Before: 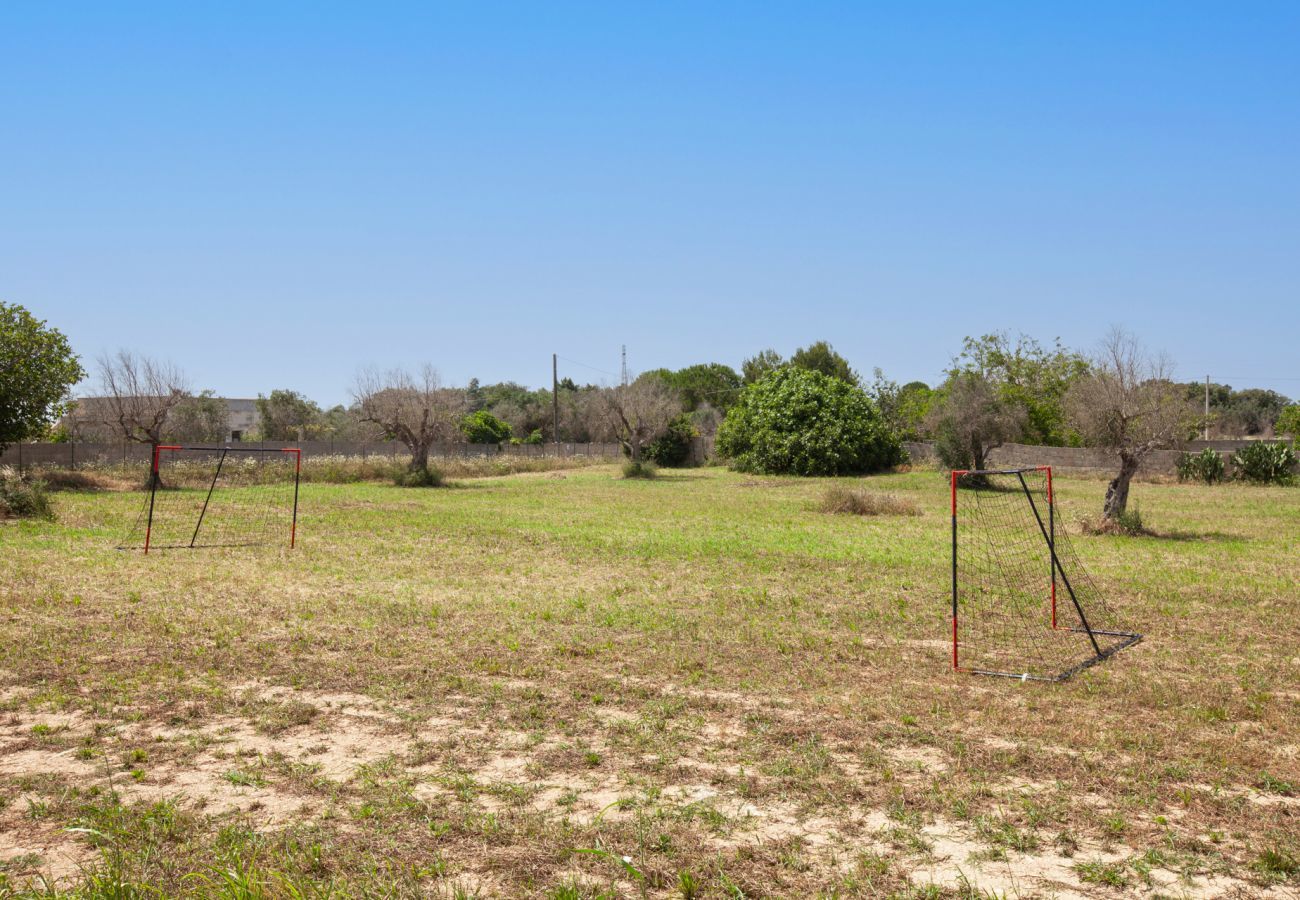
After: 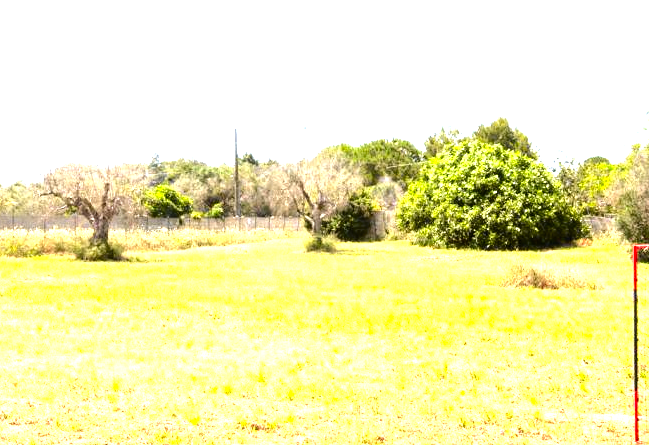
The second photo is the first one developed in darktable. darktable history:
levels: levels [0, 0.352, 0.703]
crop: left 24.594%, top 25.188%, right 25.414%, bottom 25.366%
exposure: black level correction 0.001, exposure 0.499 EV, compensate highlight preservation false
tone curve: curves: ch0 [(0, 0.005) (0.103, 0.081) (0.196, 0.197) (0.391, 0.469) (0.491, 0.585) (0.638, 0.751) (0.822, 0.886) (0.997, 0.959)]; ch1 [(0, 0) (0.172, 0.123) (0.324, 0.253) (0.396, 0.388) (0.474, 0.479) (0.499, 0.498) (0.529, 0.528) (0.579, 0.614) (0.633, 0.677) (0.812, 0.856) (1, 1)]; ch2 [(0, 0) (0.411, 0.424) (0.459, 0.478) (0.5, 0.501) (0.517, 0.526) (0.553, 0.583) (0.609, 0.646) (0.708, 0.768) (0.839, 0.916) (1, 1)], color space Lab, independent channels, preserve colors none
